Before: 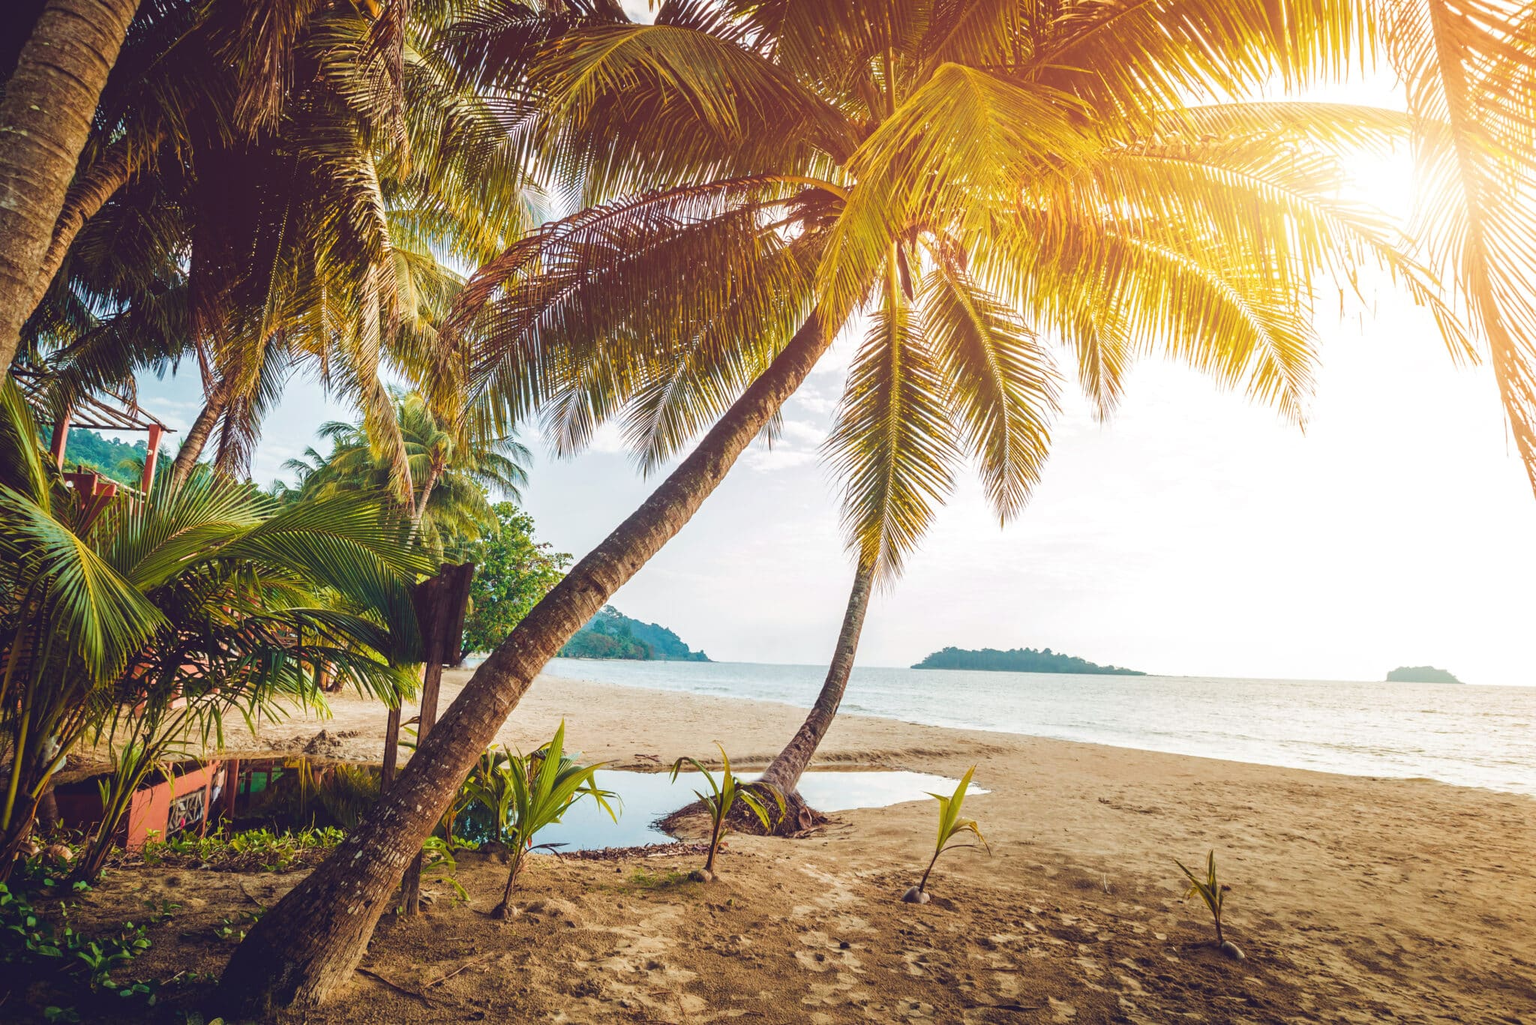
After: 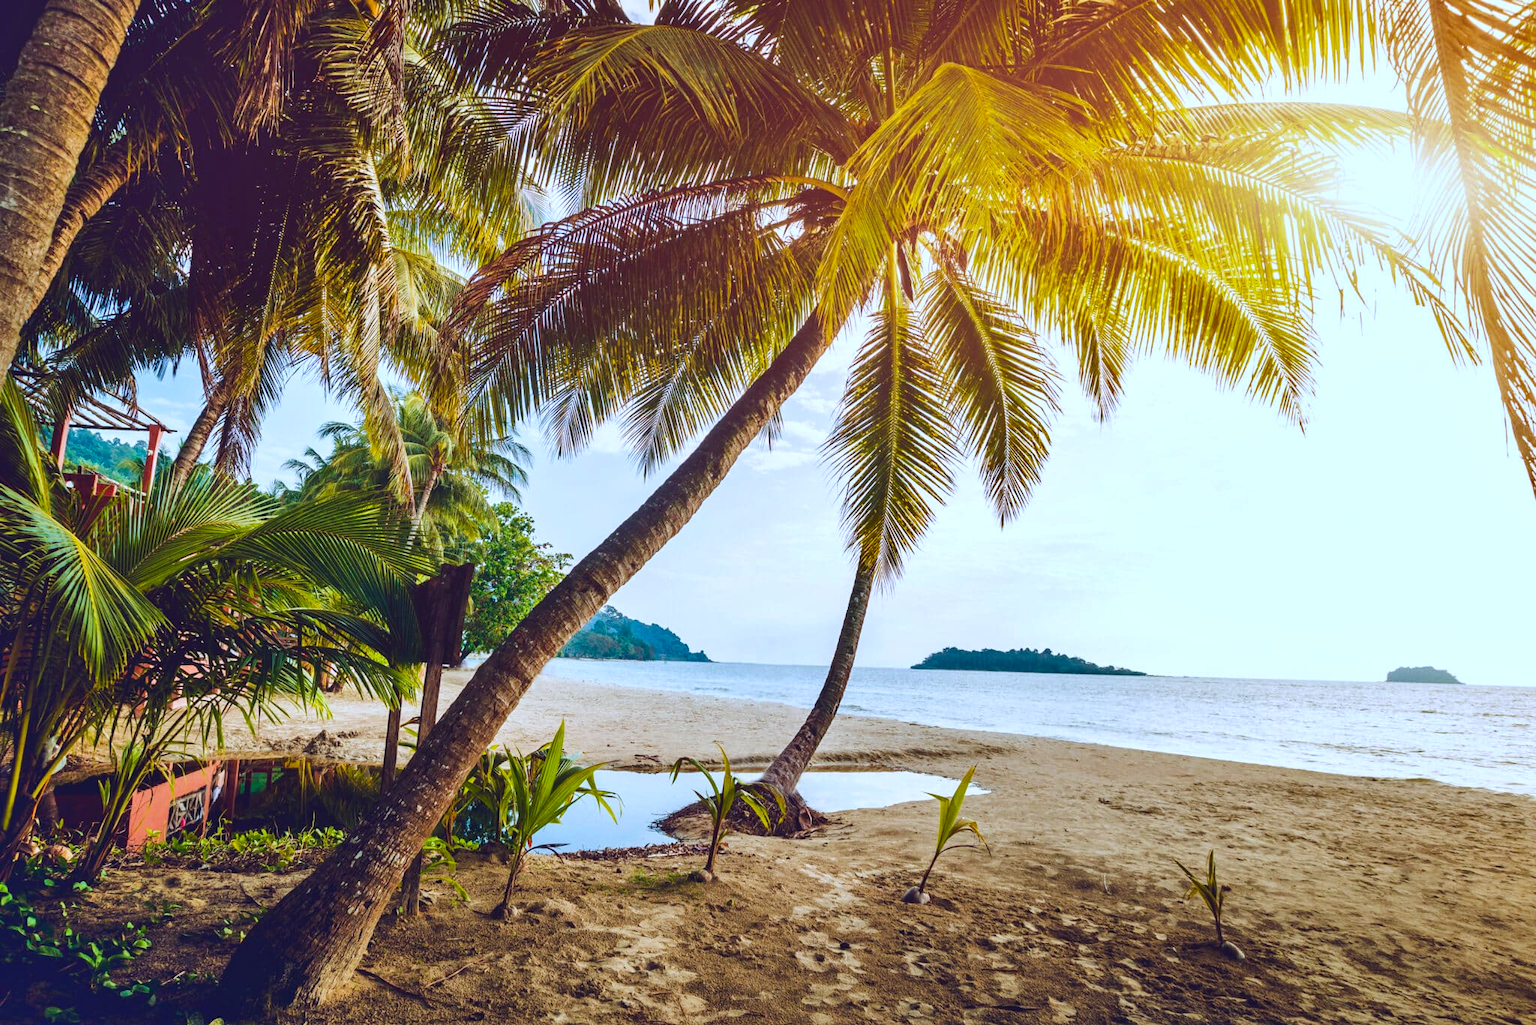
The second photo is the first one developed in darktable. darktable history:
white balance: red 0.926, green 1.003, blue 1.133
shadows and highlights: soften with gaussian
contrast brightness saturation: contrast 0.13, brightness -0.05, saturation 0.16
